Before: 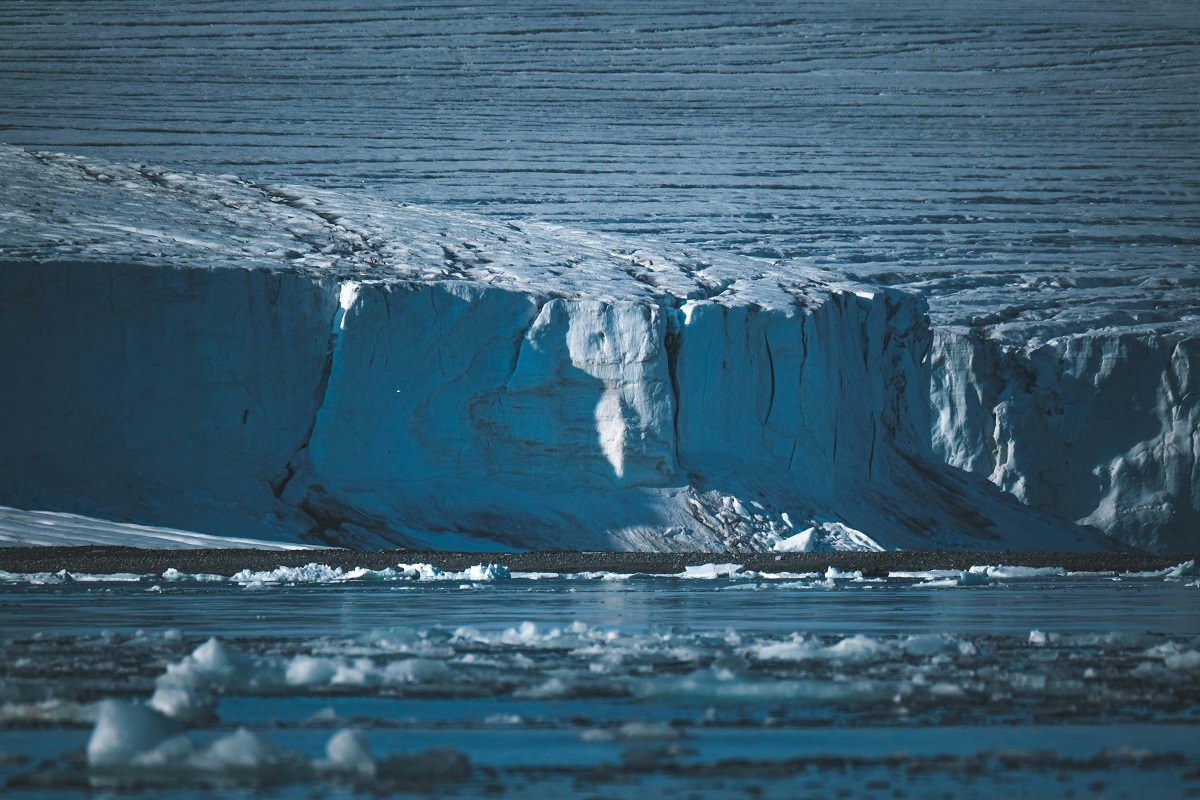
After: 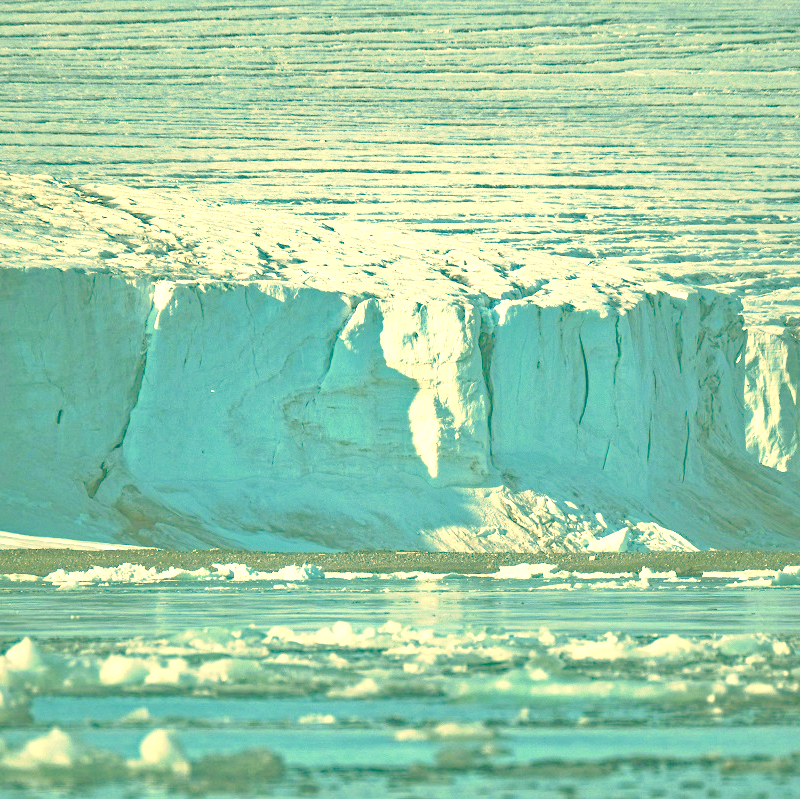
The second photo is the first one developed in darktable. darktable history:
white balance: red 1.045, blue 0.932
exposure: black level correction 0, exposure 1.75 EV, compensate exposure bias true, compensate highlight preservation false
color correction: highlights a* 1.83, highlights b* 34.02, shadows a* -36.68, shadows b* -5.48
crop and rotate: left 15.546%, right 17.787%
color zones: curves: ch1 [(0.239, 0.552) (0.75, 0.5)]; ch2 [(0.25, 0.462) (0.749, 0.457)], mix 25.94%
tone curve: curves: ch0 [(0, 0) (0.003, 0.004) (0.011, 0.015) (0.025, 0.033) (0.044, 0.058) (0.069, 0.091) (0.1, 0.131) (0.136, 0.178) (0.177, 0.232) (0.224, 0.294) (0.277, 0.362) (0.335, 0.434) (0.399, 0.512) (0.468, 0.582) (0.543, 0.646) (0.623, 0.713) (0.709, 0.783) (0.801, 0.876) (0.898, 0.938) (1, 1)], preserve colors none
tone equalizer: -8 EV 2 EV, -7 EV 2 EV, -6 EV 2 EV, -5 EV 2 EV, -4 EV 2 EV, -3 EV 1.5 EV, -2 EV 1 EV, -1 EV 0.5 EV
haze removal: compatibility mode true, adaptive false
